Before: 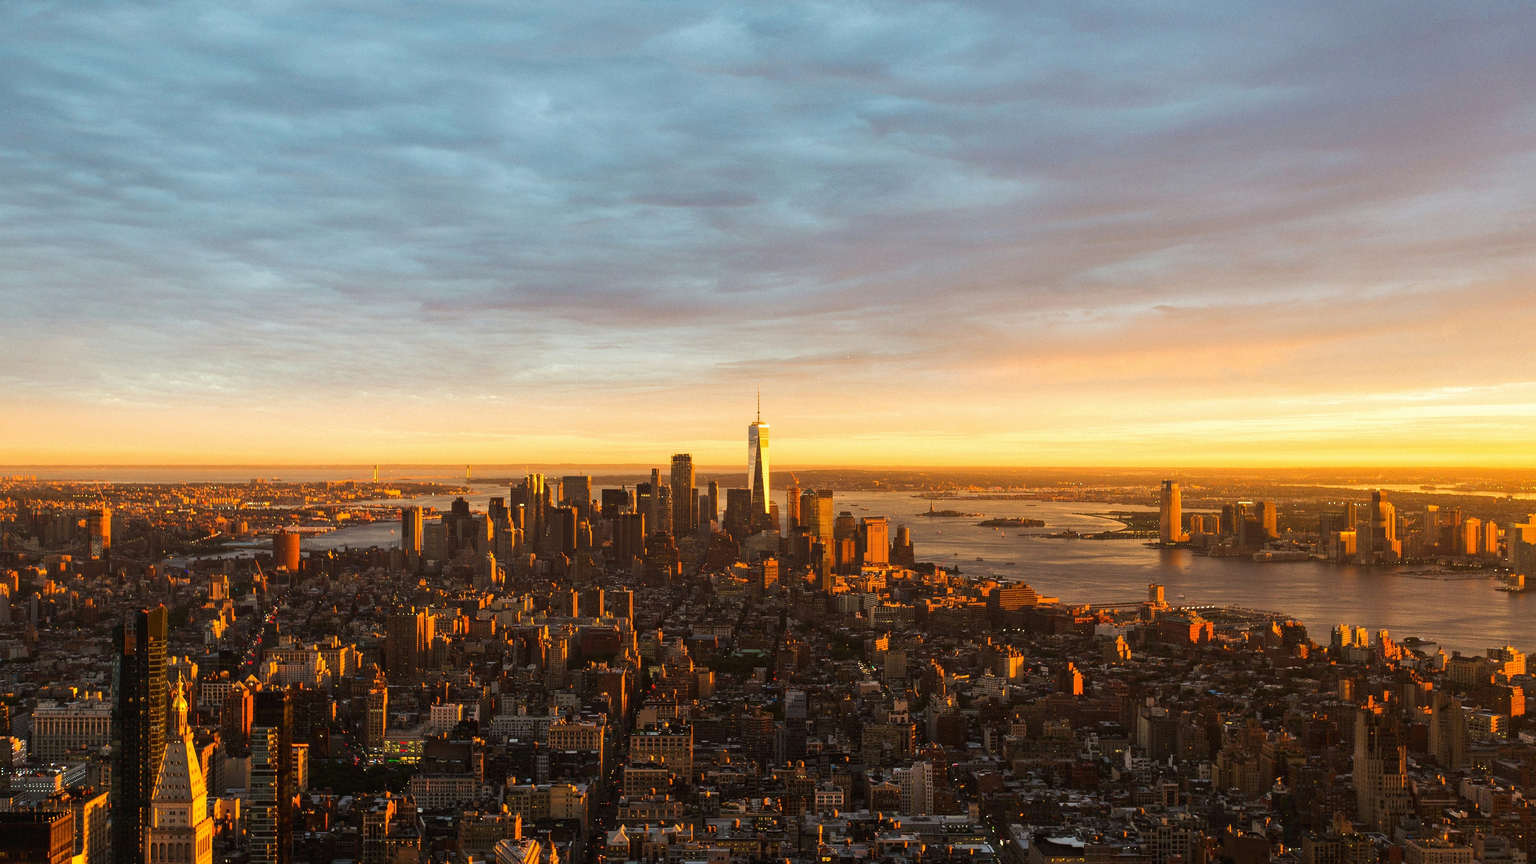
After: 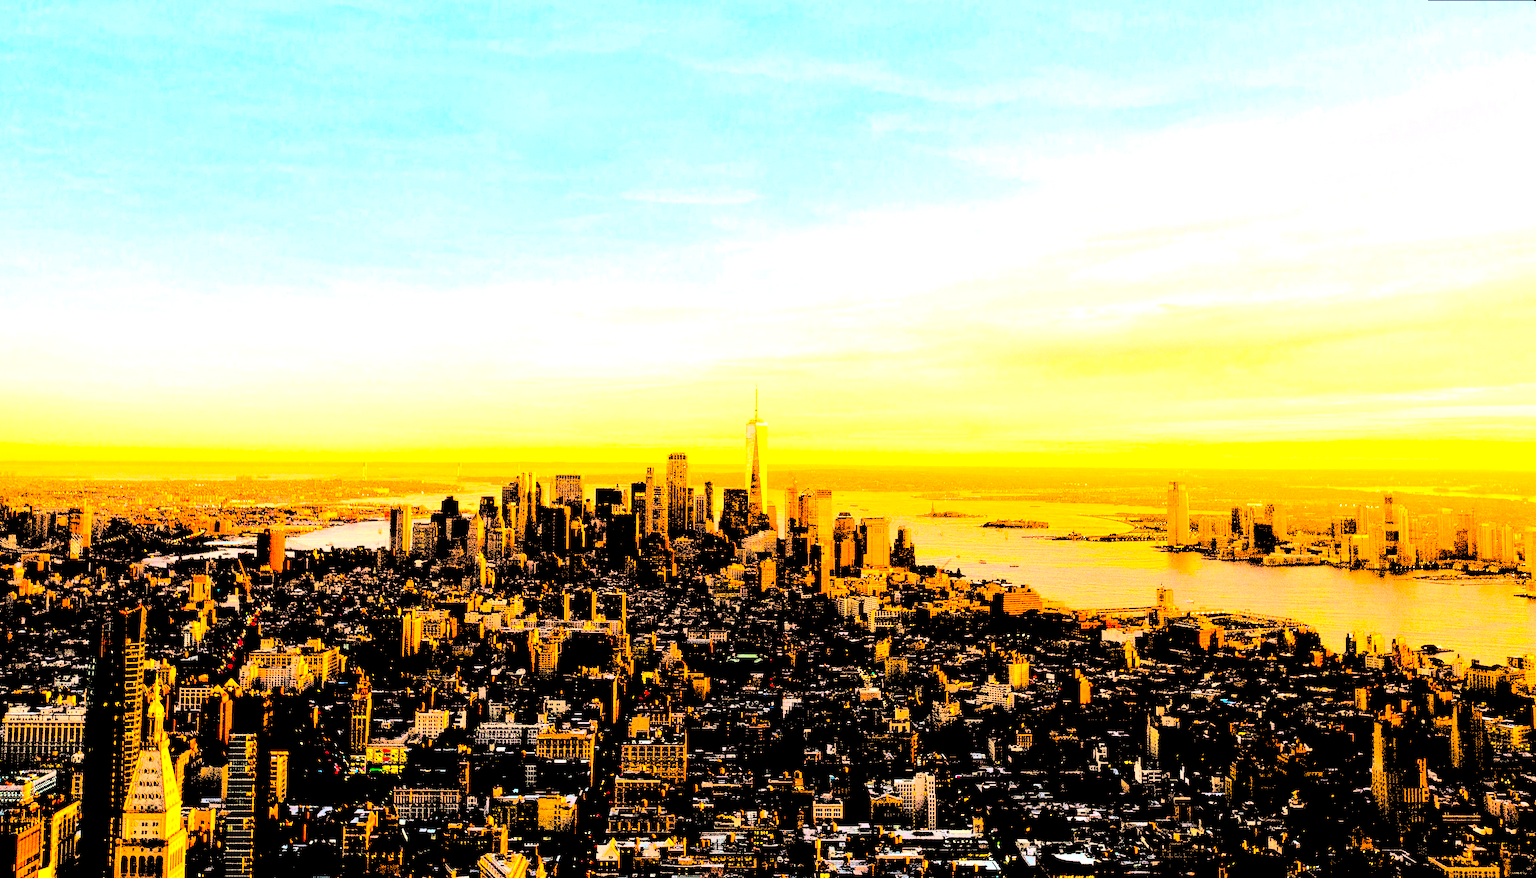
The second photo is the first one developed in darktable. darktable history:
color balance rgb: linear chroma grading › global chroma 15%, perceptual saturation grading › global saturation 30%
exposure: compensate highlight preservation false
rotate and perspective: rotation 0.226°, lens shift (vertical) -0.042, crop left 0.023, crop right 0.982, crop top 0.006, crop bottom 0.994
levels: levels [0.246, 0.246, 0.506]
